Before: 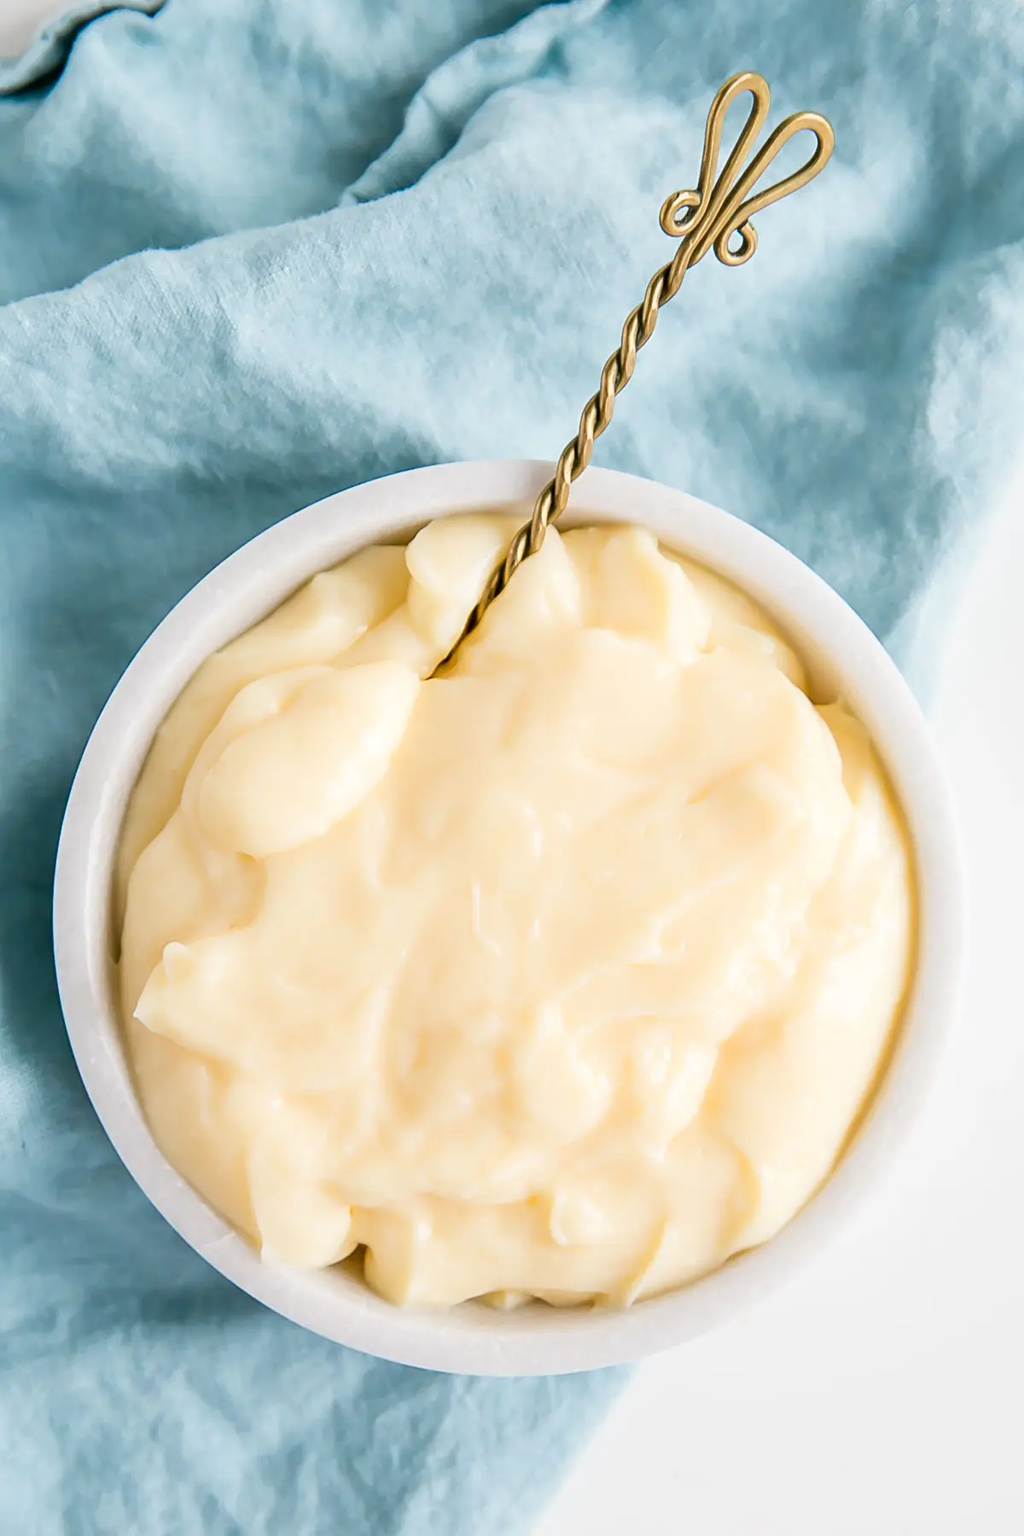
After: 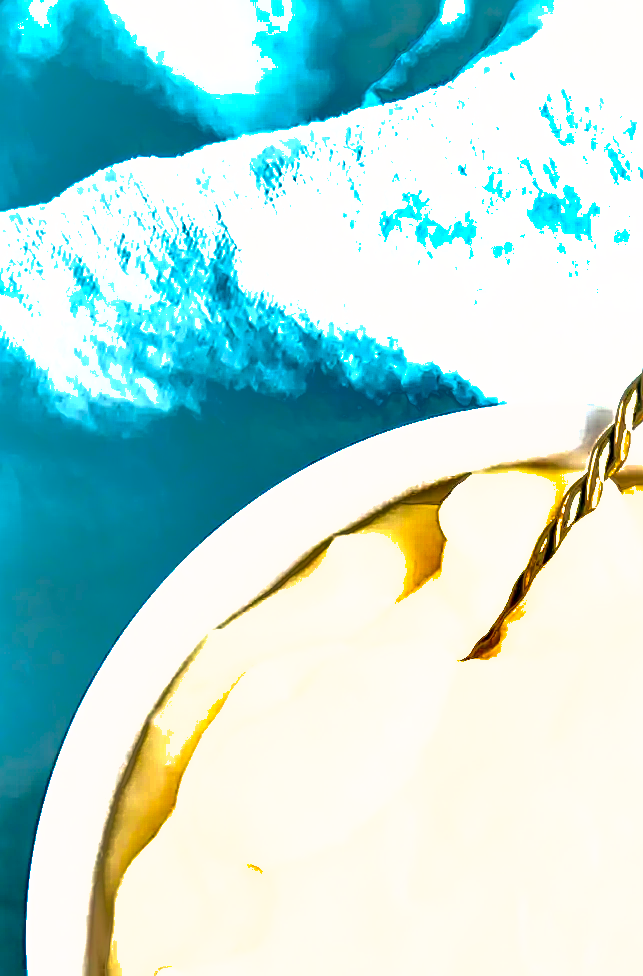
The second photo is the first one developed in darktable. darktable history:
crop and rotate: left 3.059%, top 7.563%, right 43.291%, bottom 38.173%
tone equalizer: -8 EV -0.407 EV, -7 EV -0.383 EV, -6 EV -0.349 EV, -5 EV -0.231 EV, -3 EV 0.239 EV, -2 EV 0.311 EV, -1 EV 0.381 EV, +0 EV 0.419 EV
color correction: highlights a* 5.41, highlights b* 5.33, shadows a* -4.65, shadows b* -5.07
shadows and highlights: shadows -18.93, highlights -73.6
sharpen: radius 2.693, amount 0.656
exposure: exposure 0.605 EV, compensate exposure bias true, compensate highlight preservation false
color calibration: output R [0.972, 0.068, -0.094, 0], output G [-0.178, 1.216, -0.086, 0], output B [0.095, -0.136, 0.98, 0], illuminant custom, x 0.368, y 0.373, temperature 4335.82 K, clip negative RGB from gamut false
